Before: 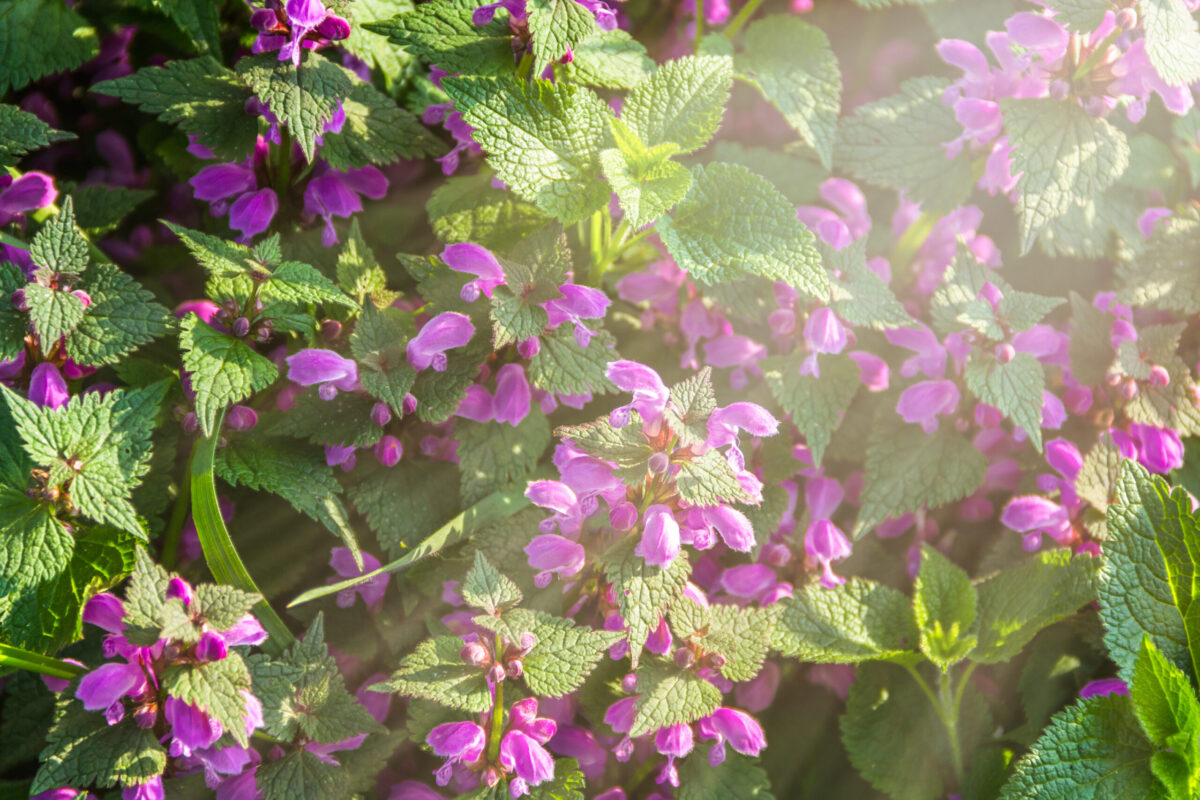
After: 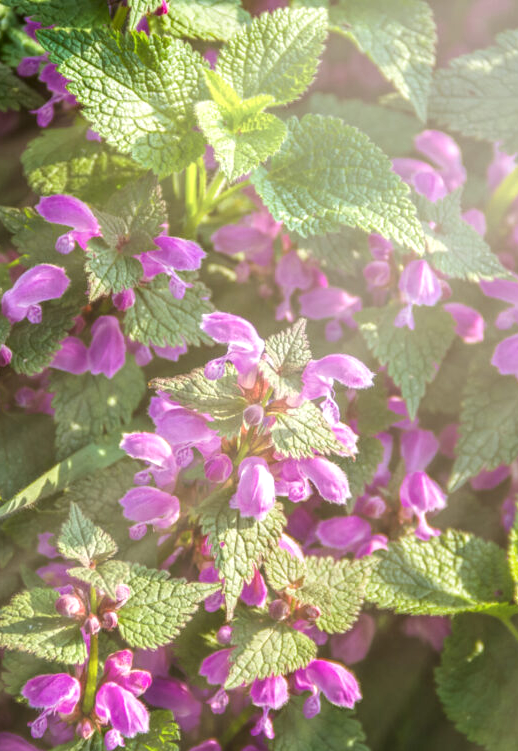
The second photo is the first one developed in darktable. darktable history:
crop: left 33.797%, top 6.07%, right 22.987%
local contrast: on, module defaults
